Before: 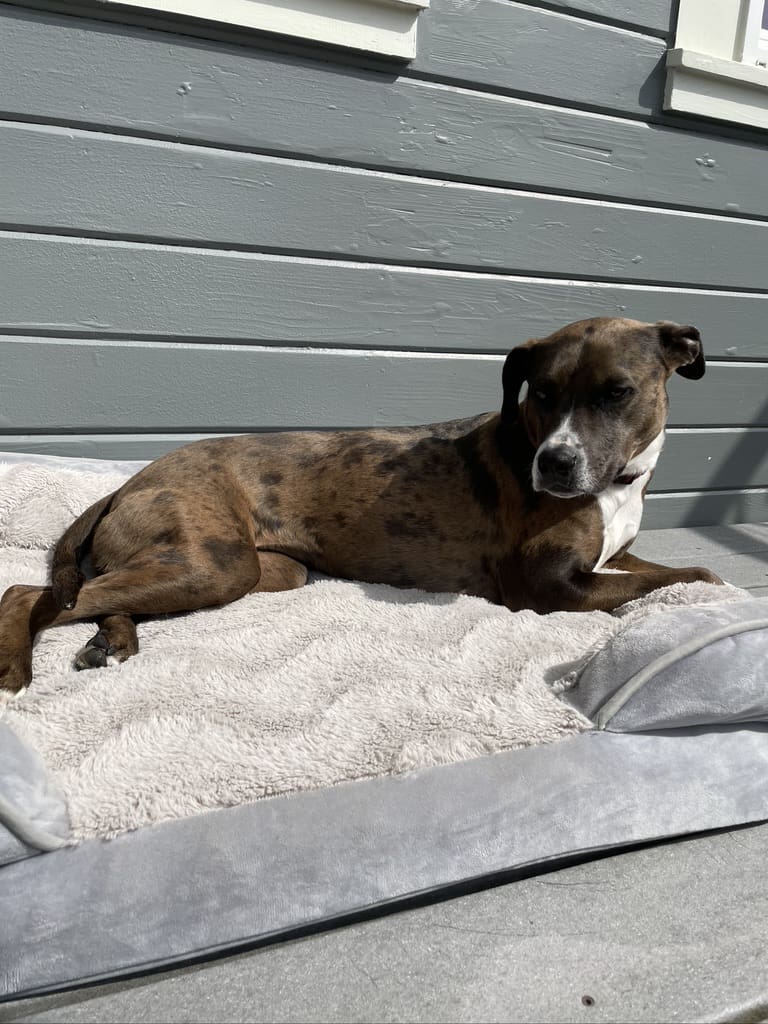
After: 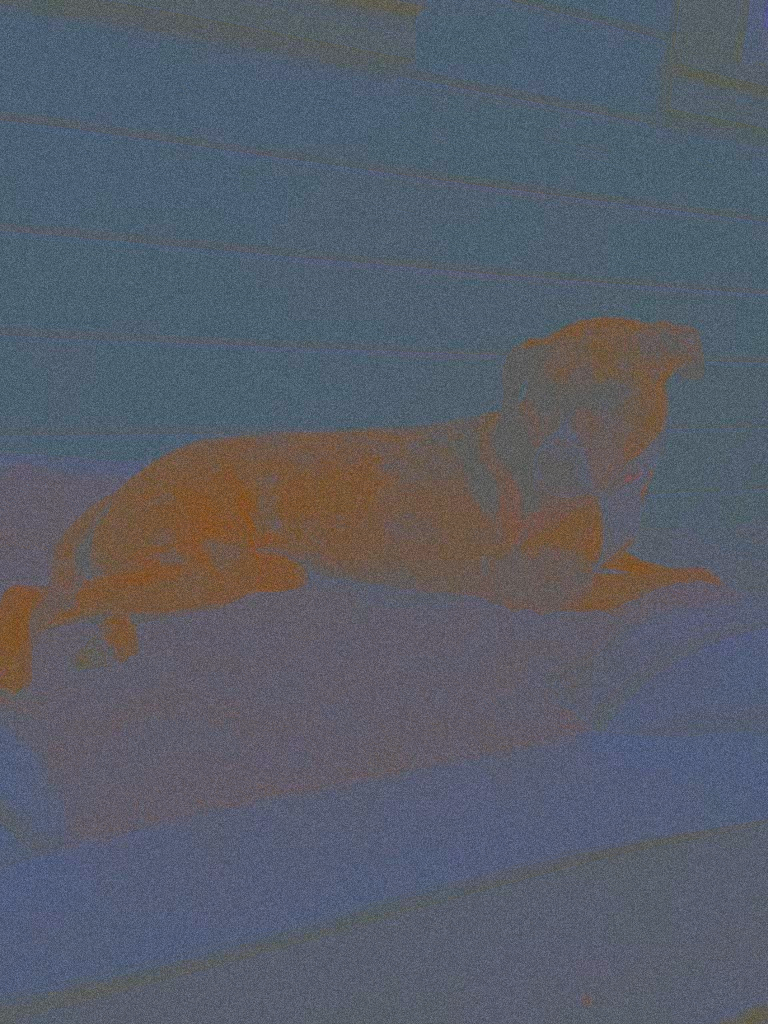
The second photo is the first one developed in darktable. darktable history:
color calibration: illuminant as shot in camera, x 0.358, y 0.373, temperature 4628.91 K
contrast brightness saturation: contrast -0.99, brightness -0.17, saturation 0.75
grain: coarseness 0.09 ISO, strength 40%
